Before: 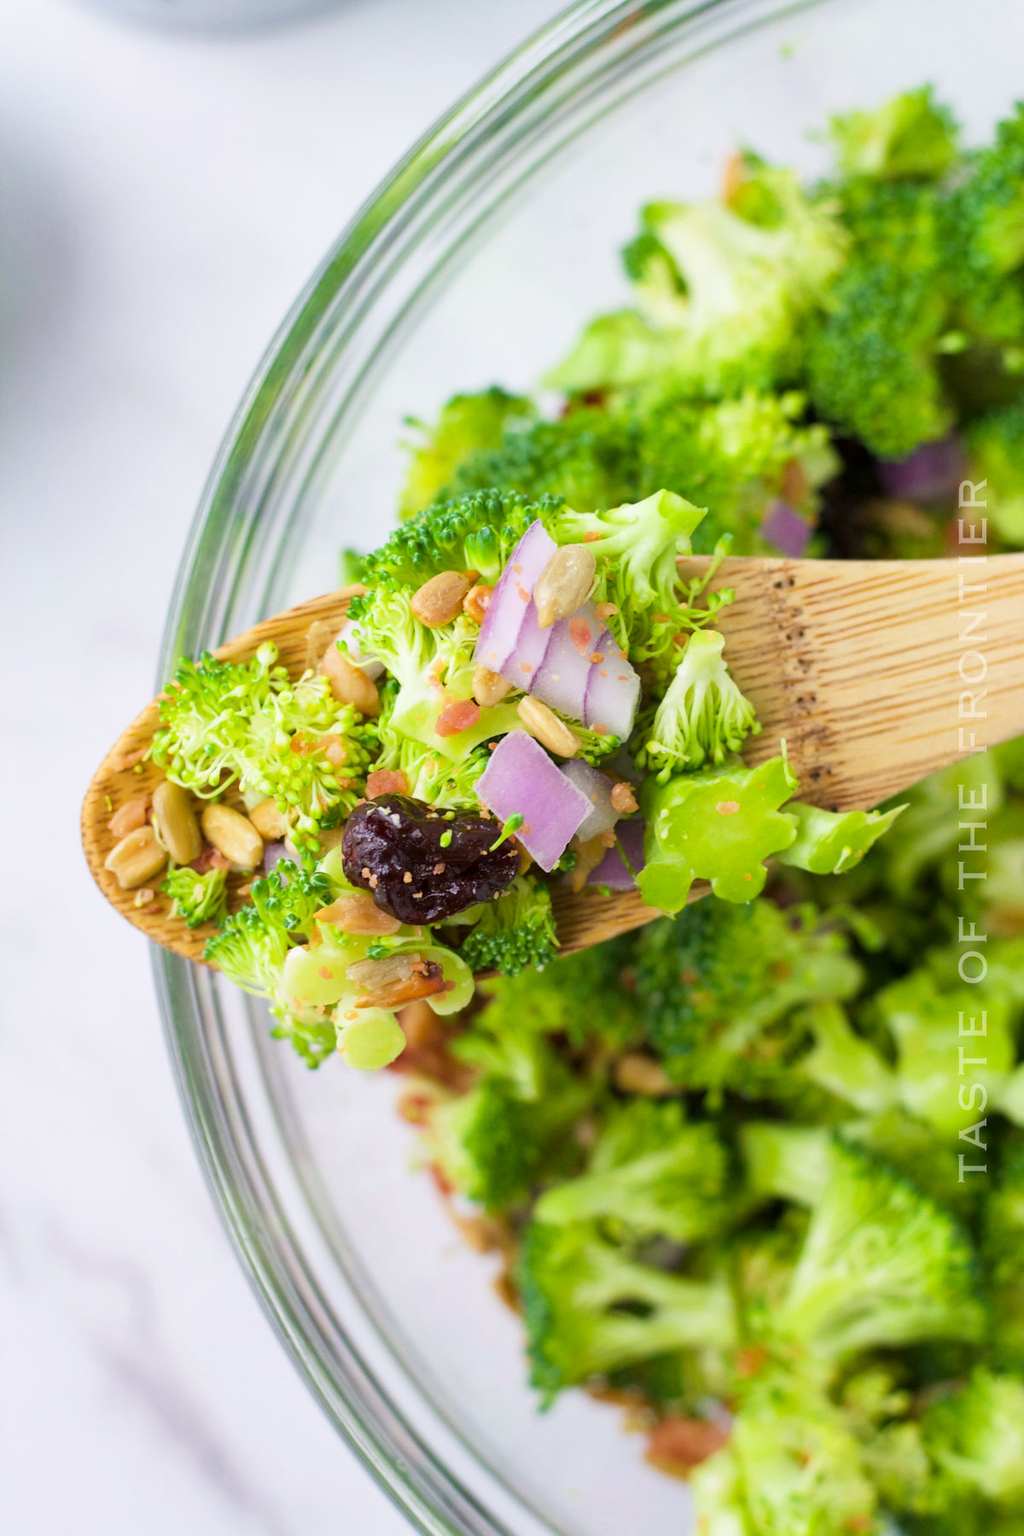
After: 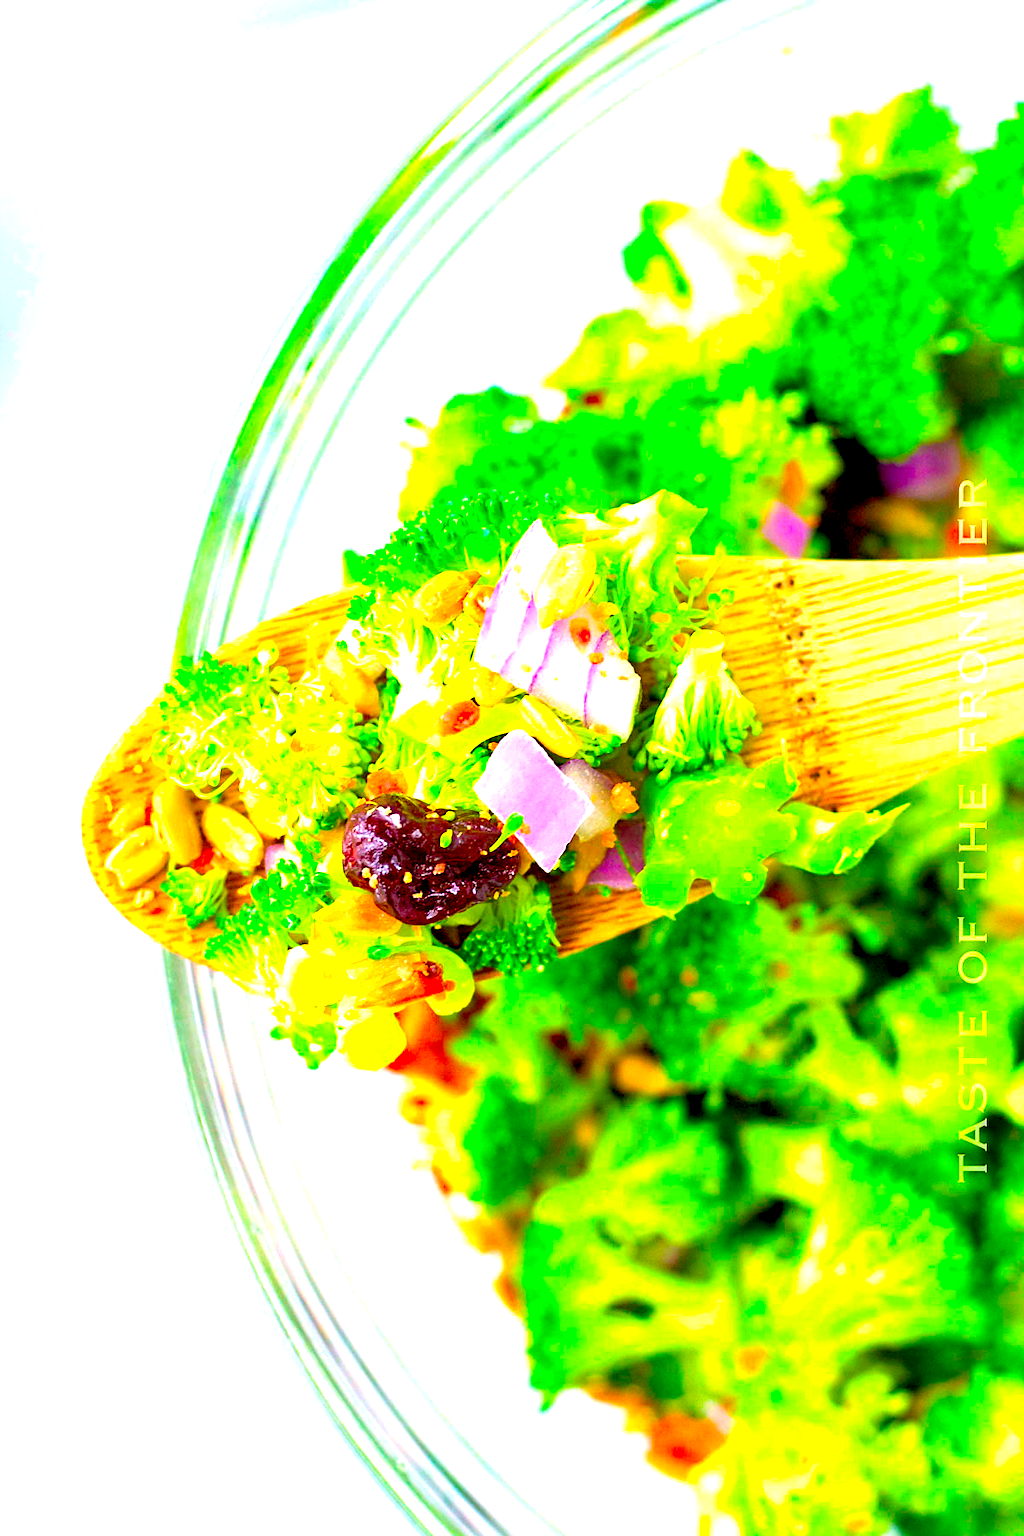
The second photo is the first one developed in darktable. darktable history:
exposure: black level correction 0.009, exposure 1.425 EV, compensate highlight preservation false
color correction: saturation 2.15
sharpen: radius 1.864, amount 0.398, threshold 1.271
